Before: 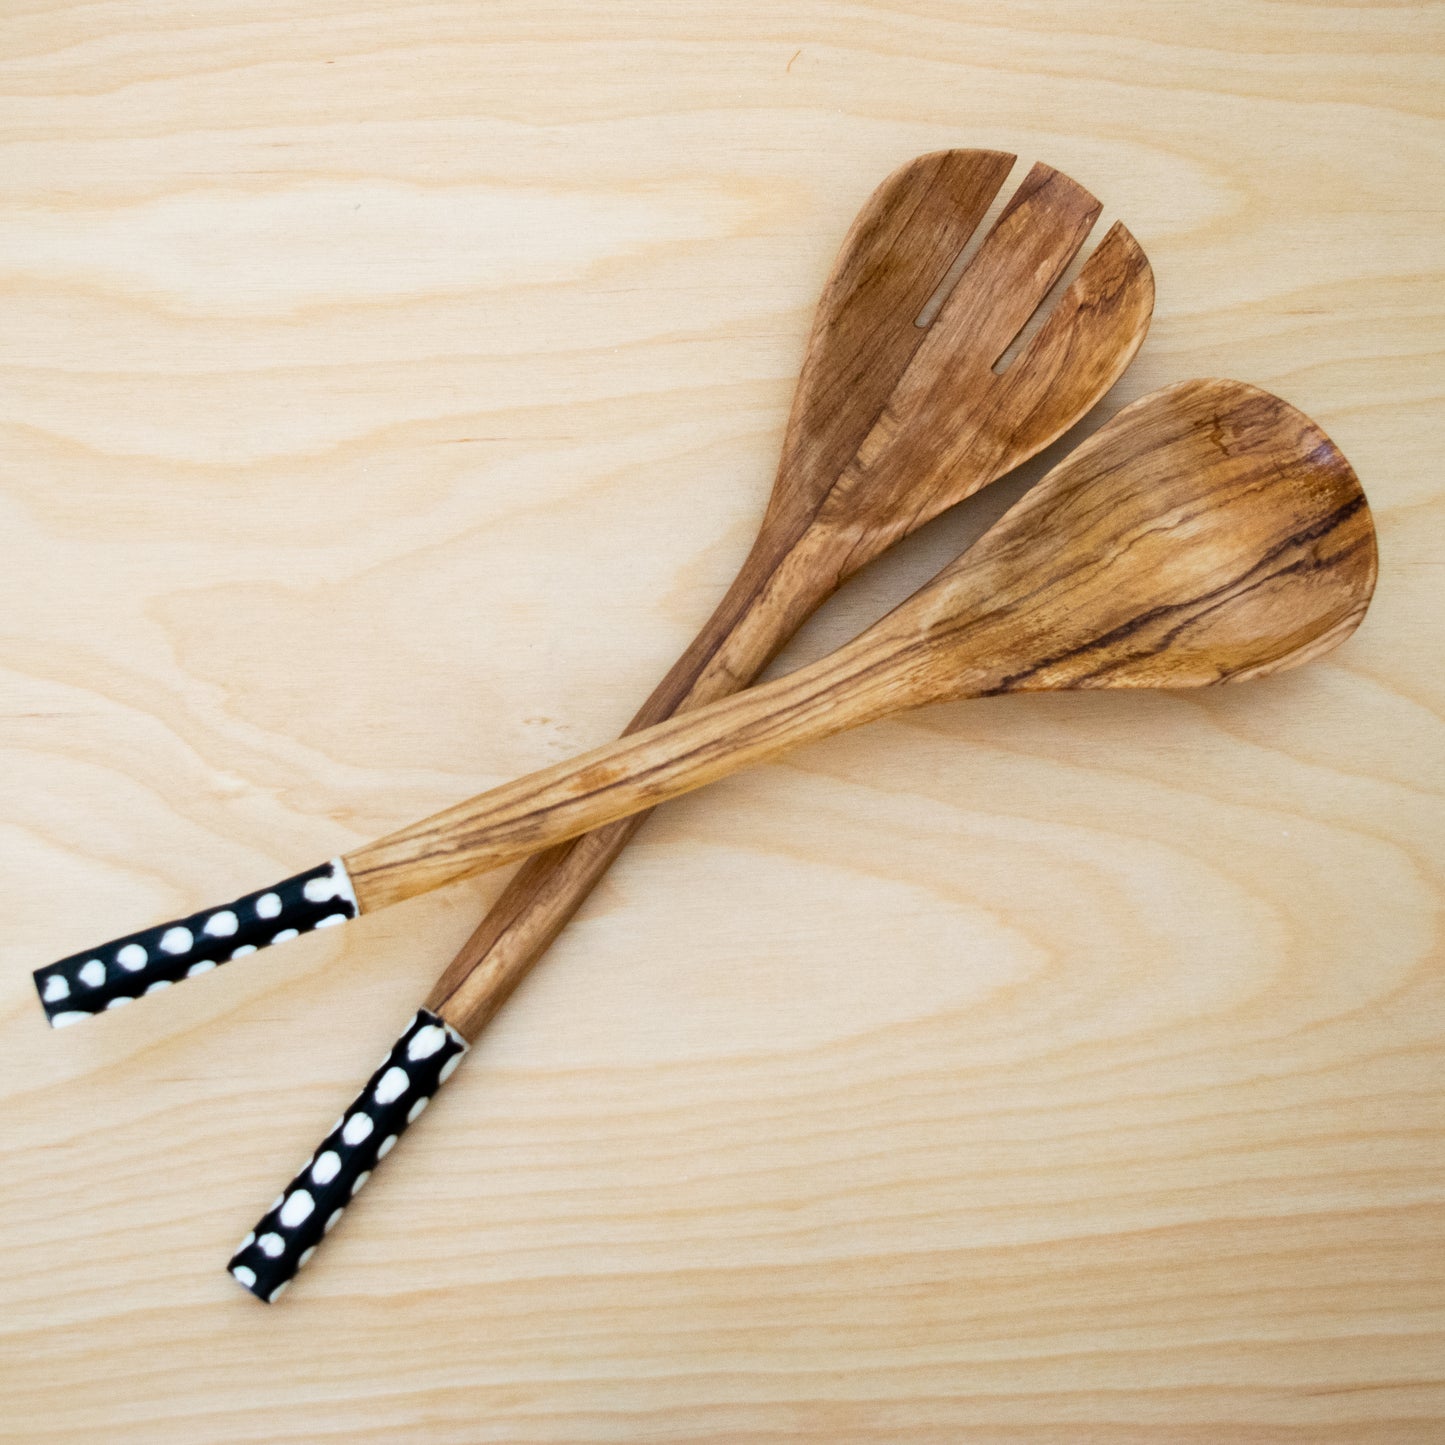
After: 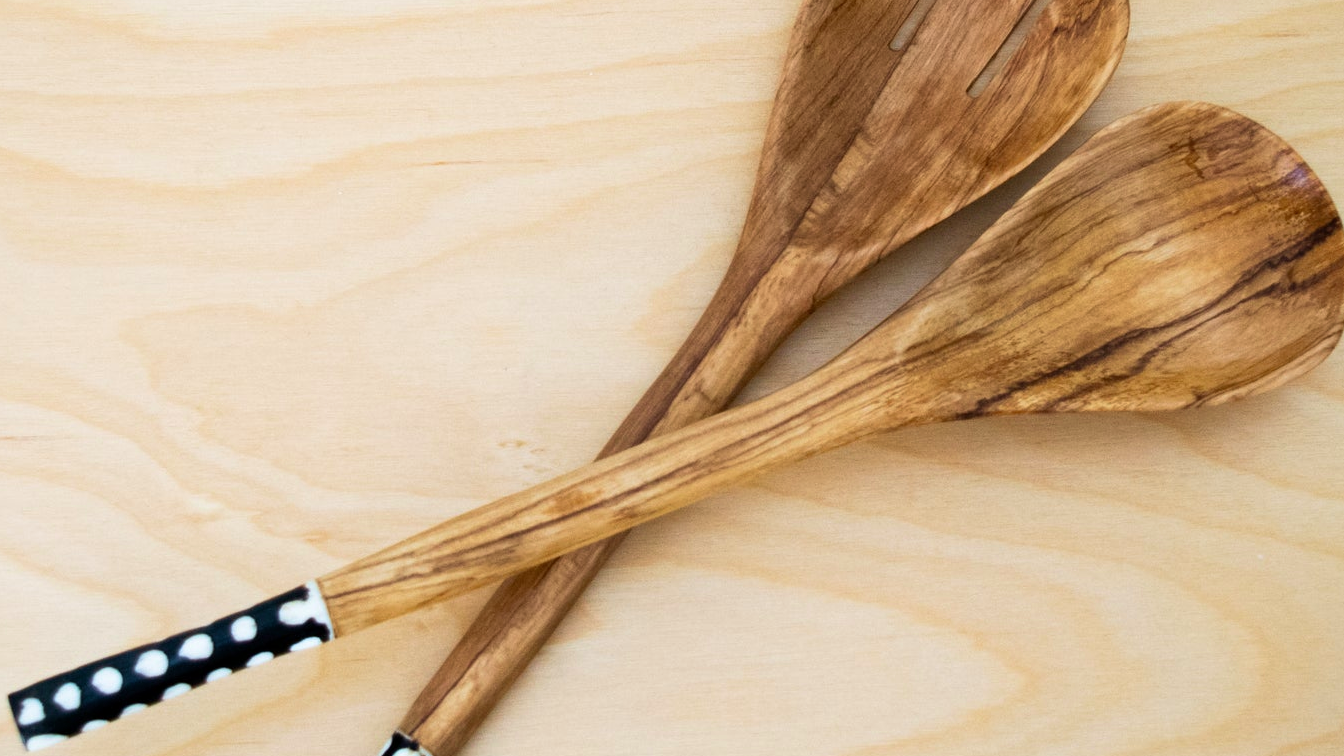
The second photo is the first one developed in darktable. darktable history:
velvia: on, module defaults
crop: left 1.744%, top 19.225%, right 5.069%, bottom 28.357%
tone equalizer: on, module defaults
